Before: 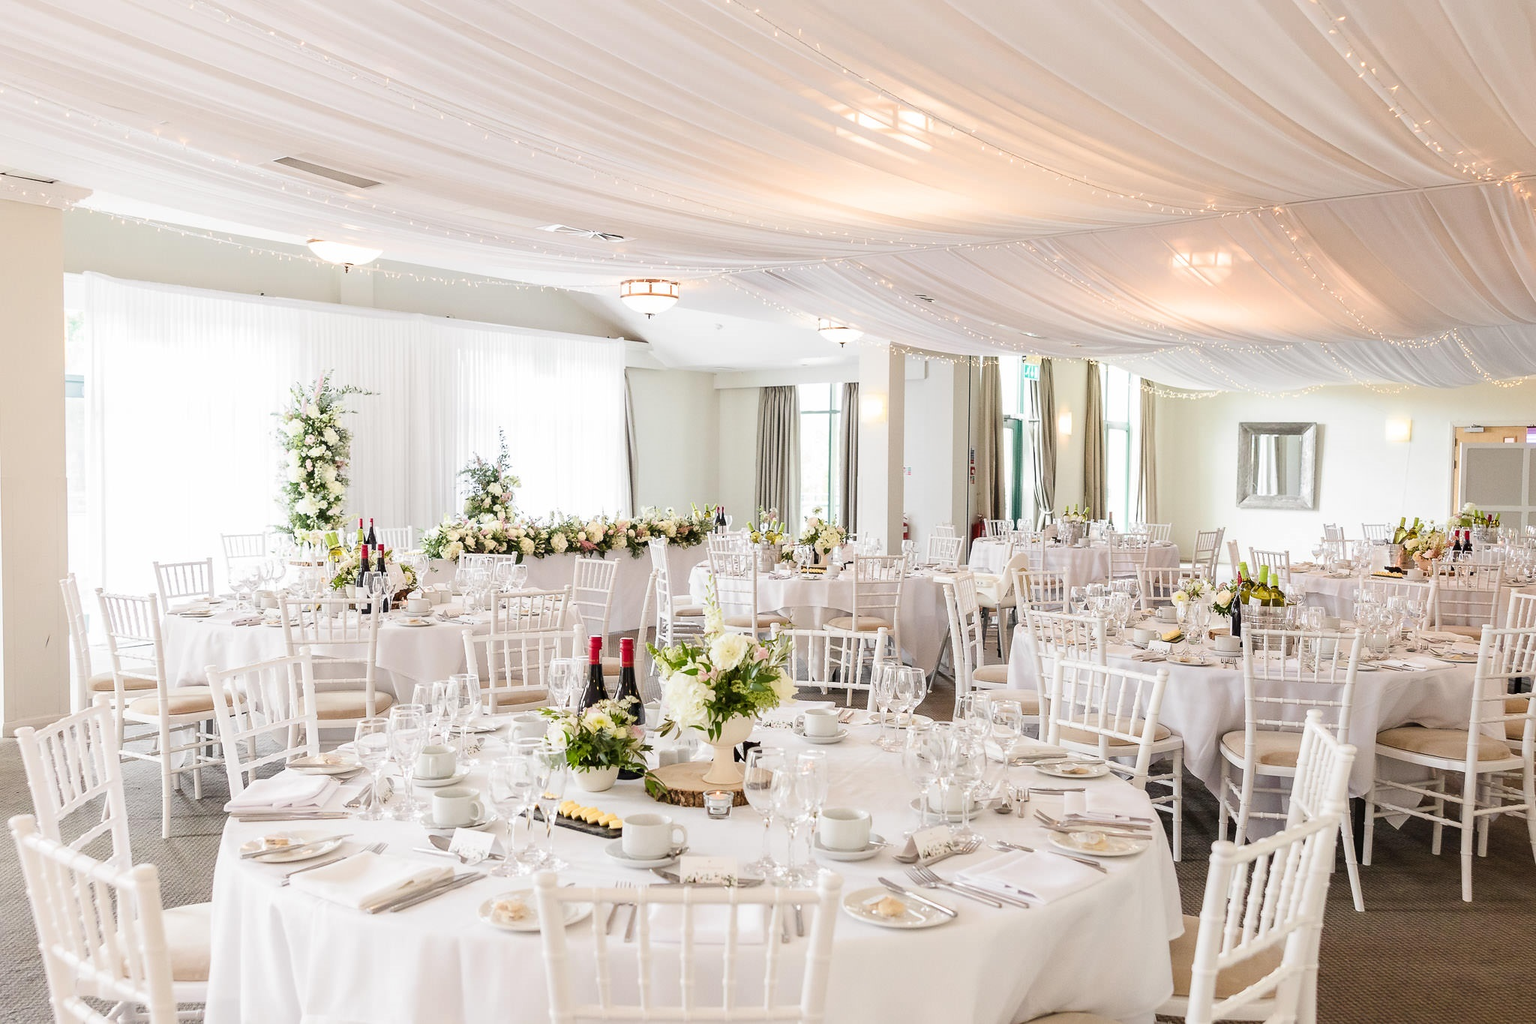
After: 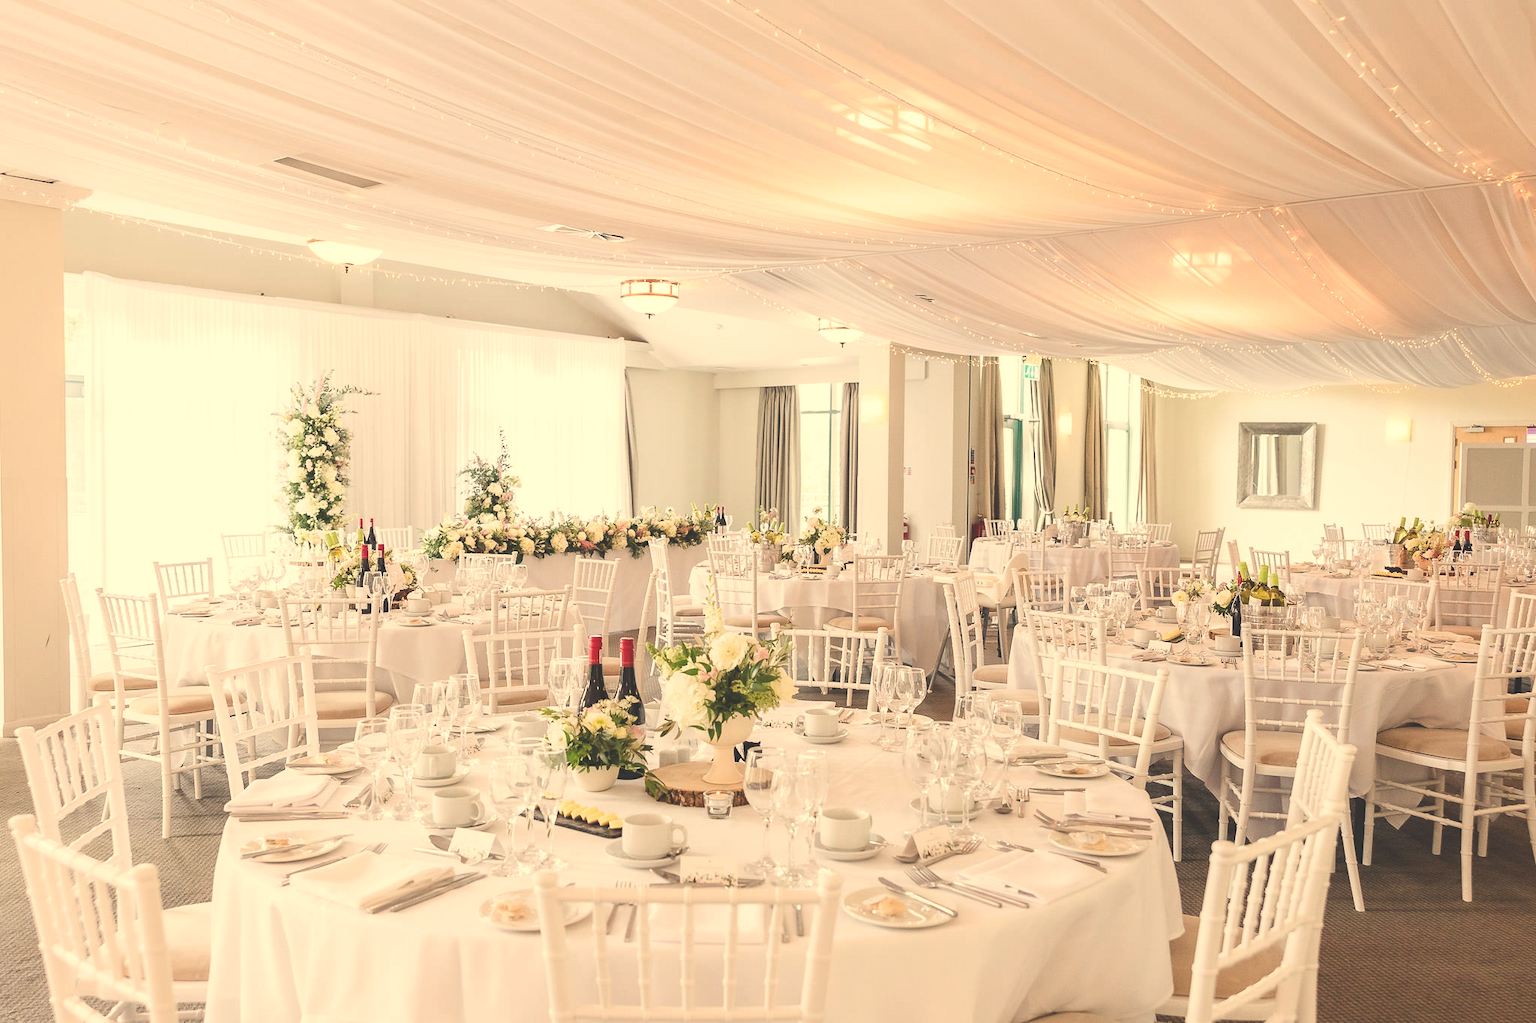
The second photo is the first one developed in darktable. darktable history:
exposure: black level correction -0.028, compensate highlight preservation false
white balance: red 1.123, blue 0.83
